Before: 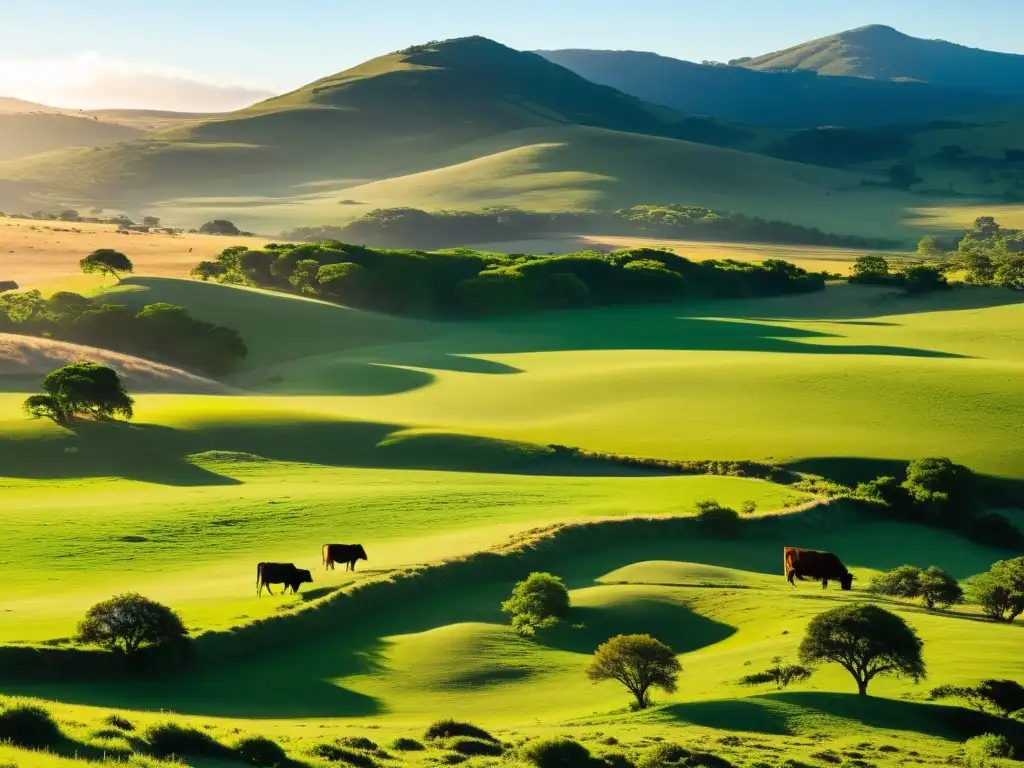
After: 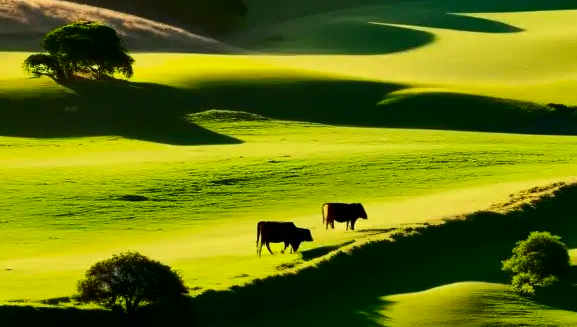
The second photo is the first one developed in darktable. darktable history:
contrast brightness saturation: contrast 0.19, brightness -0.24, saturation 0.11
crop: top 44.483%, right 43.593%, bottom 12.892%
